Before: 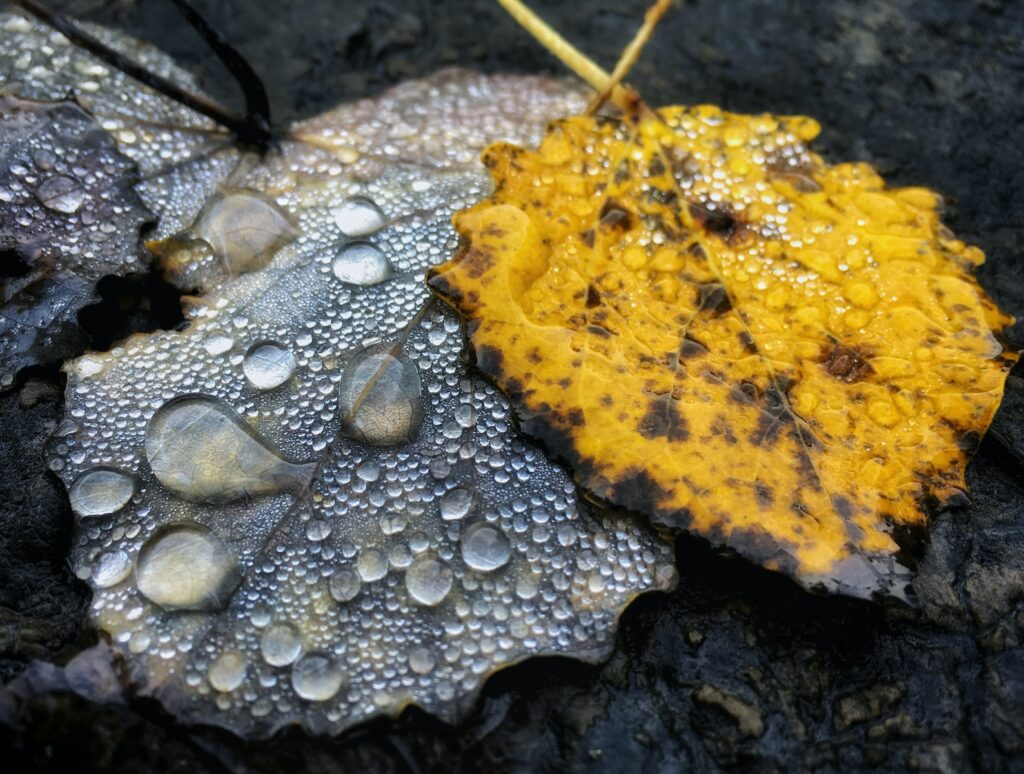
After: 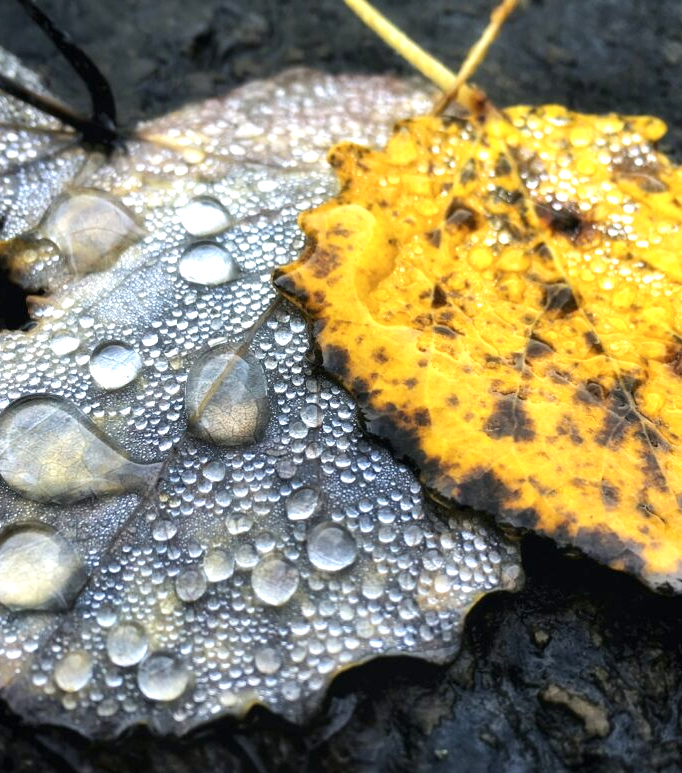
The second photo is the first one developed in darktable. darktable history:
crop and rotate: left 15.055%, right 18.278%
exposure: exposure 0.77 EV, compensate highlight preservation false
contrast brightness saturation: saturation -0.05
